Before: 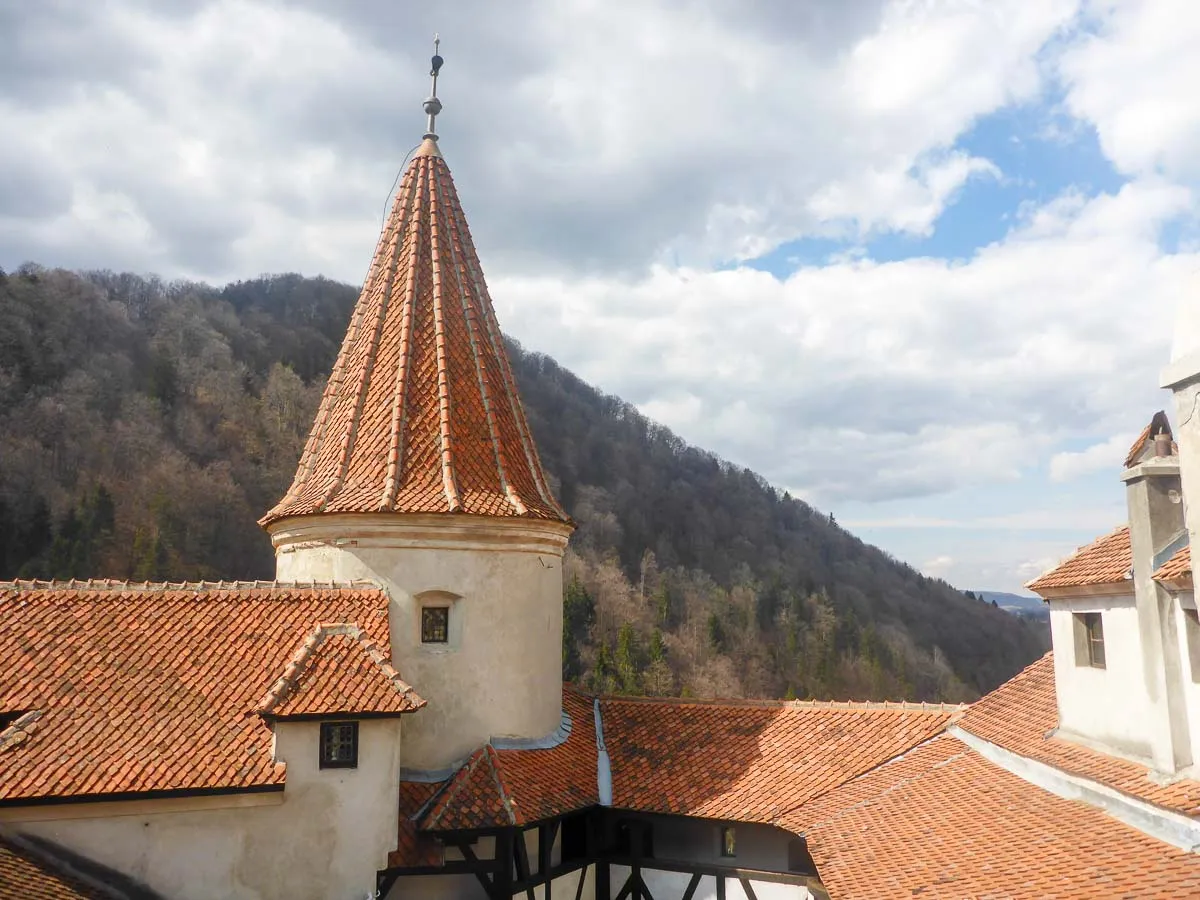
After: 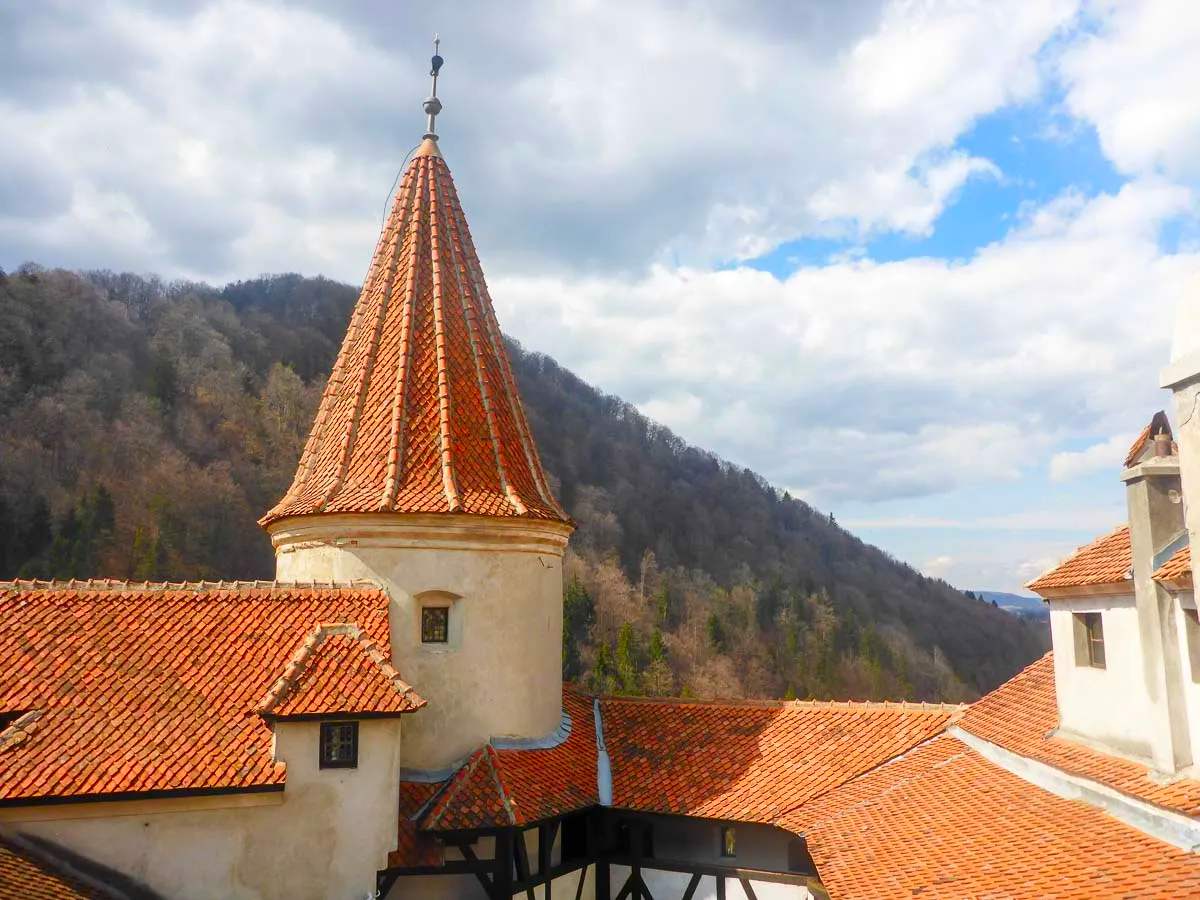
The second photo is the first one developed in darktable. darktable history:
contrast brightness saturation: saturation 0.5
